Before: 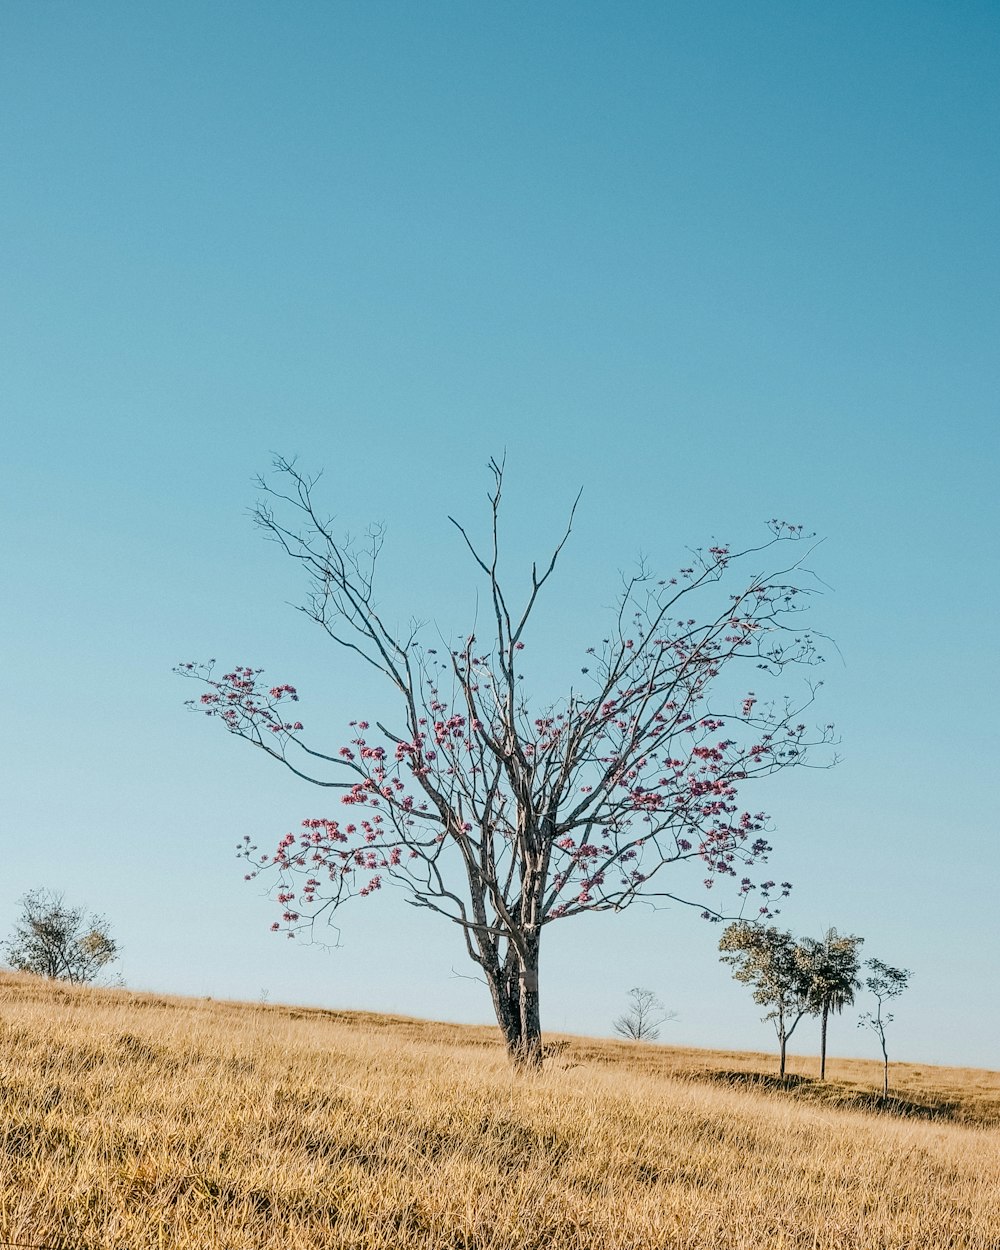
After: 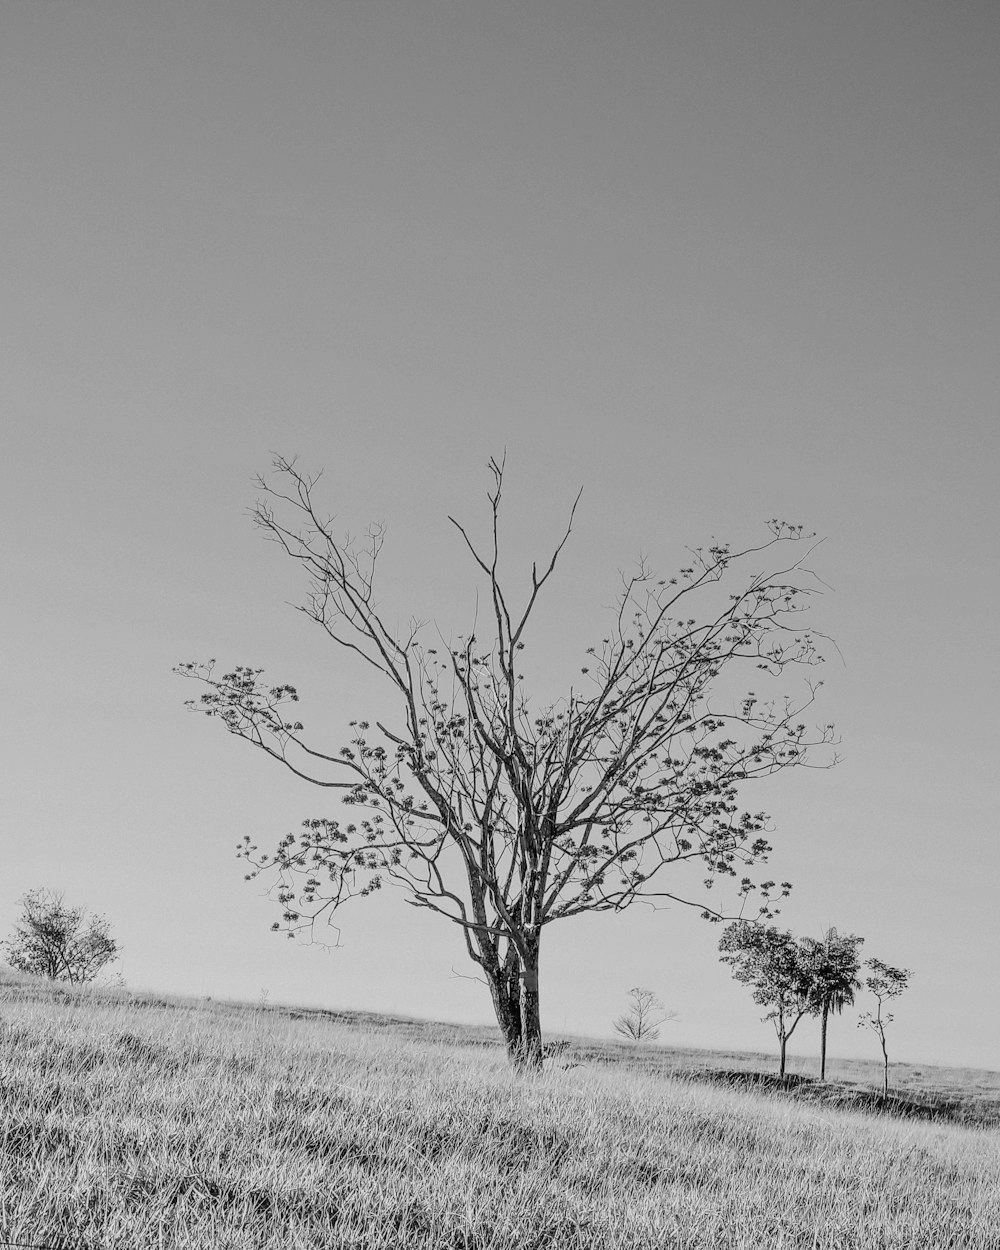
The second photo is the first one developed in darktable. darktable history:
monochrome: a 73.58, b 64.21
